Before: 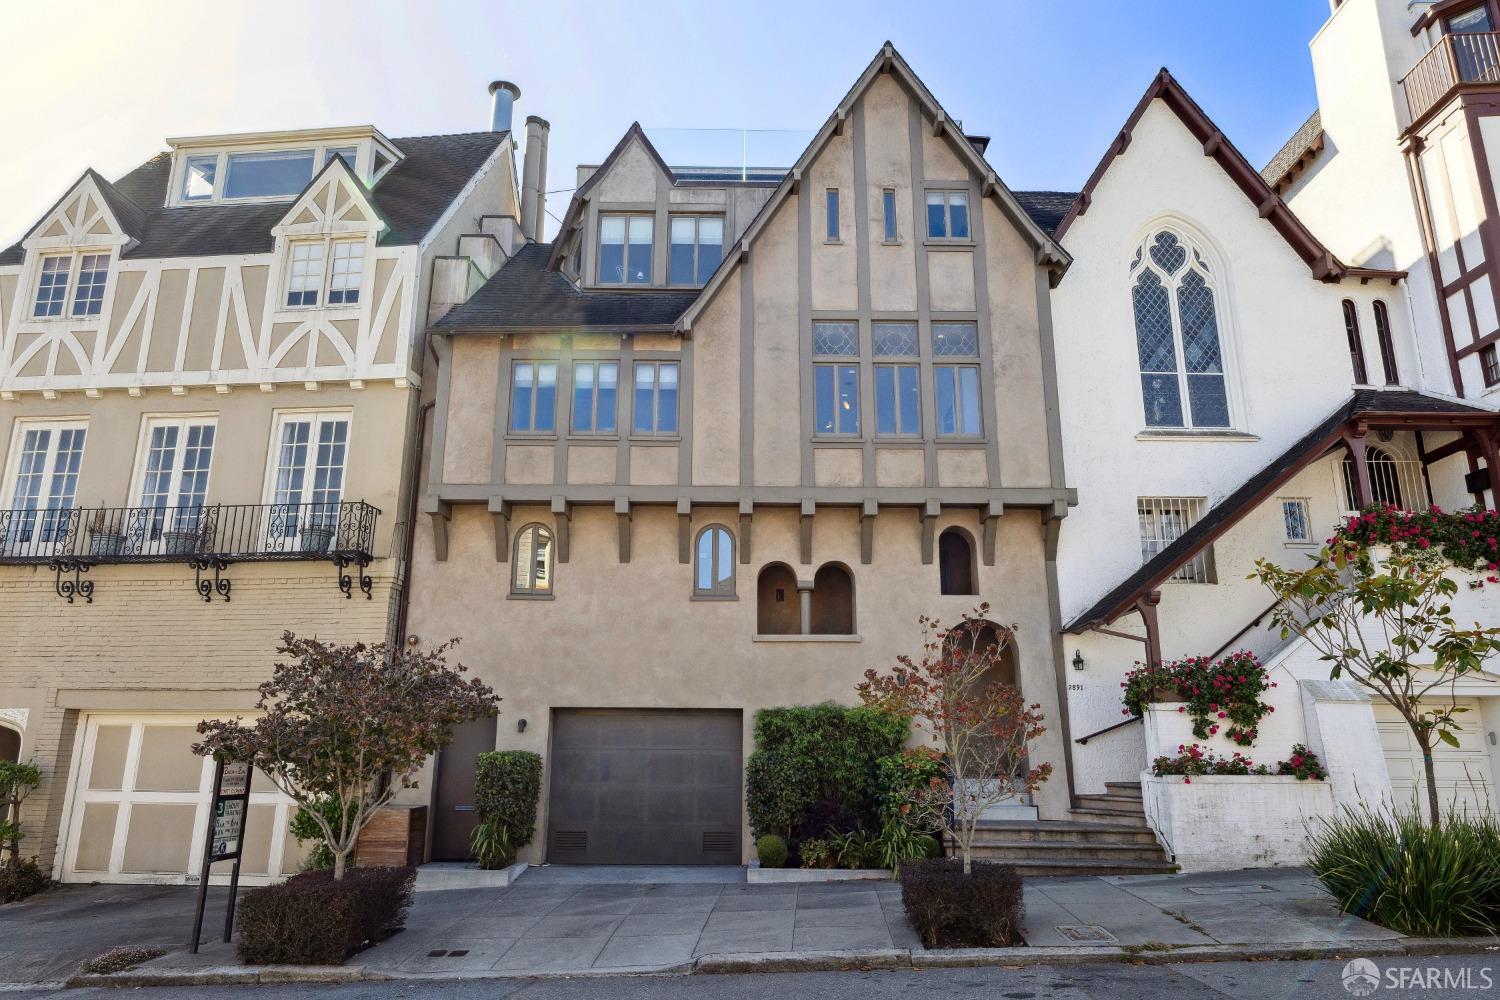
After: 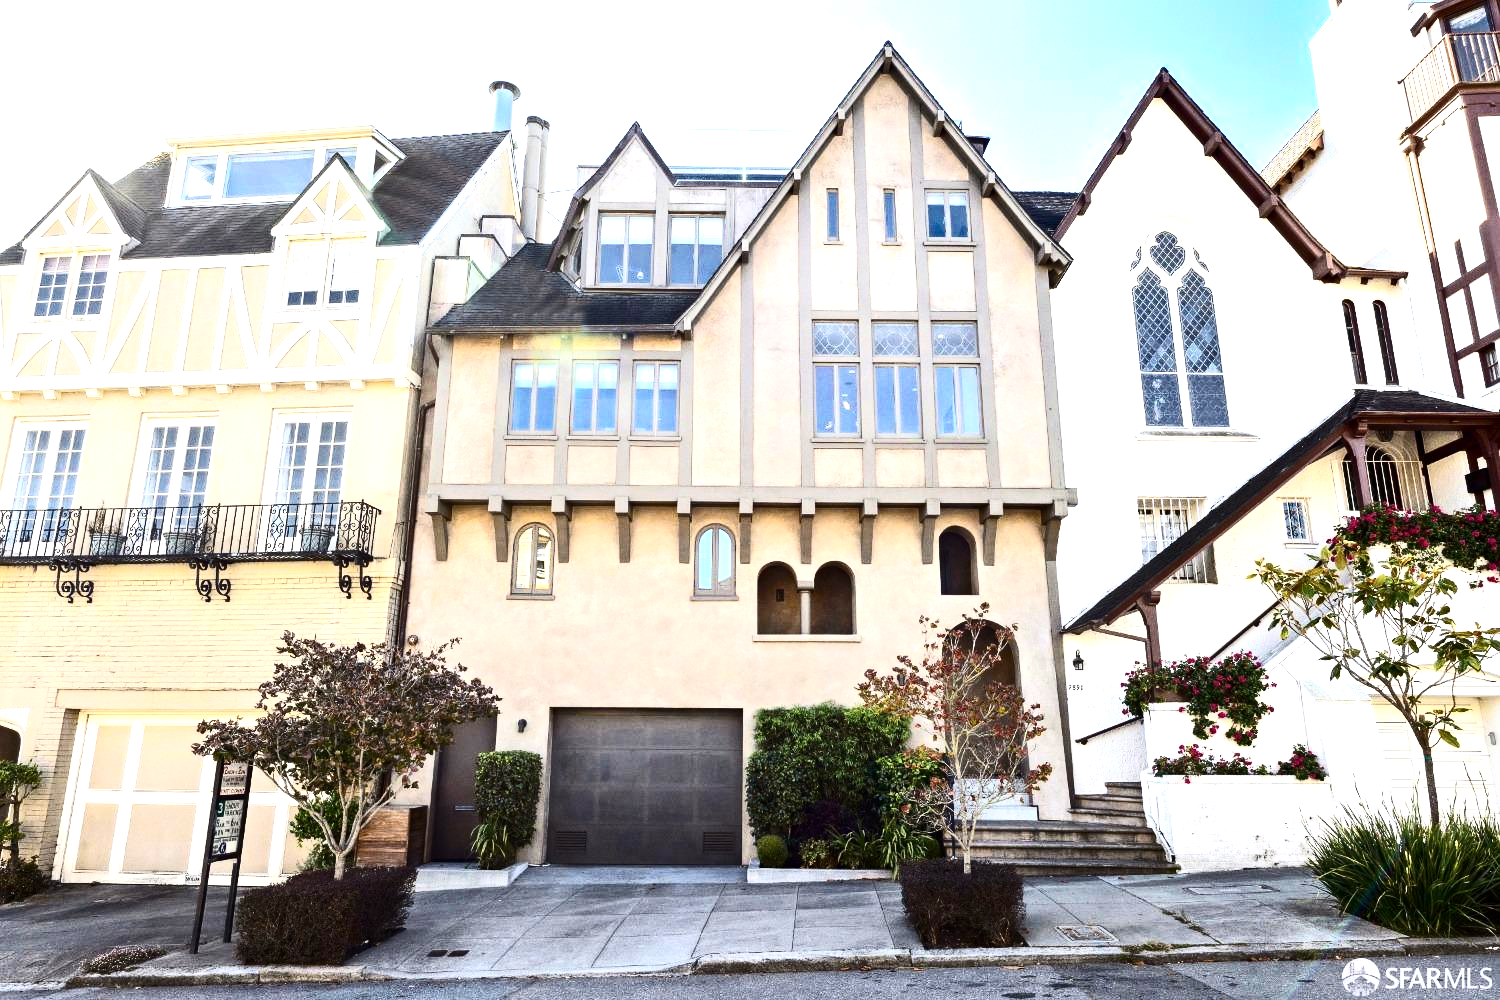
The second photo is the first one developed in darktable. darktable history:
contrast brightness saturation: contrast 0.25, saturation -0.31
color balance rgb: linear chroma grading › shadows -10%, linear chroma grading › global chroma 20%, perceptual saturation grading › global saturation 15%, perceptual brilliance grading › global brilliance 30%, perceptual brilliance grading › highlights 12%, perceptual brilliance grading › mid-tones 24%, global vibrance 20%
